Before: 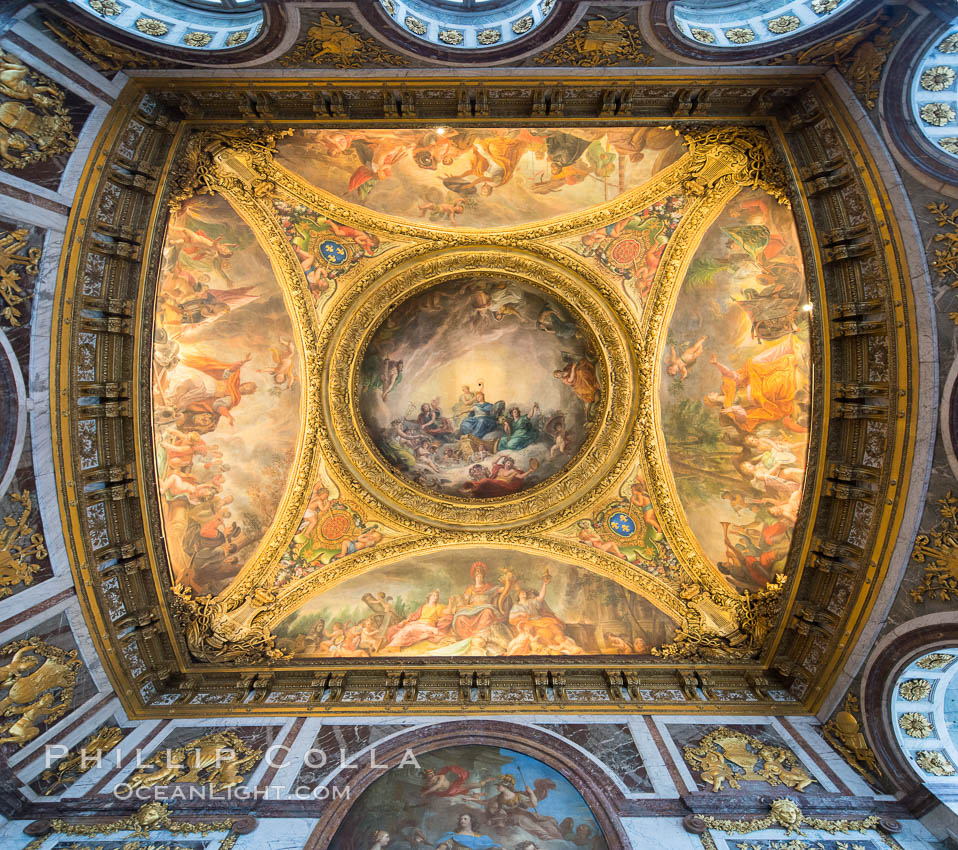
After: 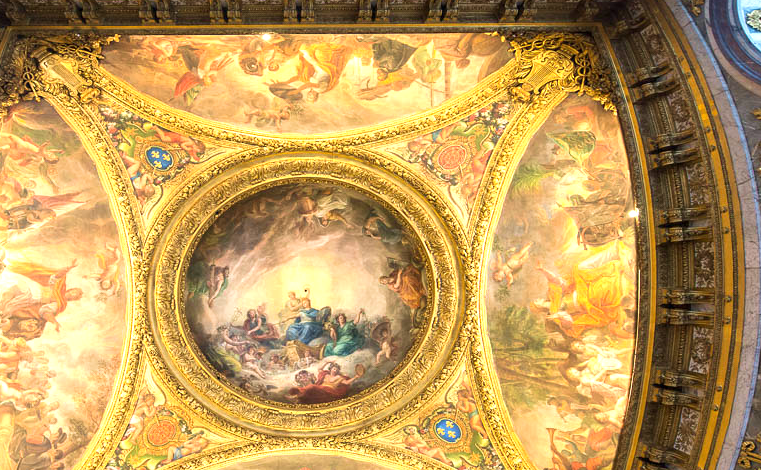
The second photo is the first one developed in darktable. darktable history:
crop: left 18.26%, top 11.115%, right 2.279%, bottom 33.561%
exposure: exposure 0.653 EV, compensate highlight preservation false
velvia: on, module defaults
